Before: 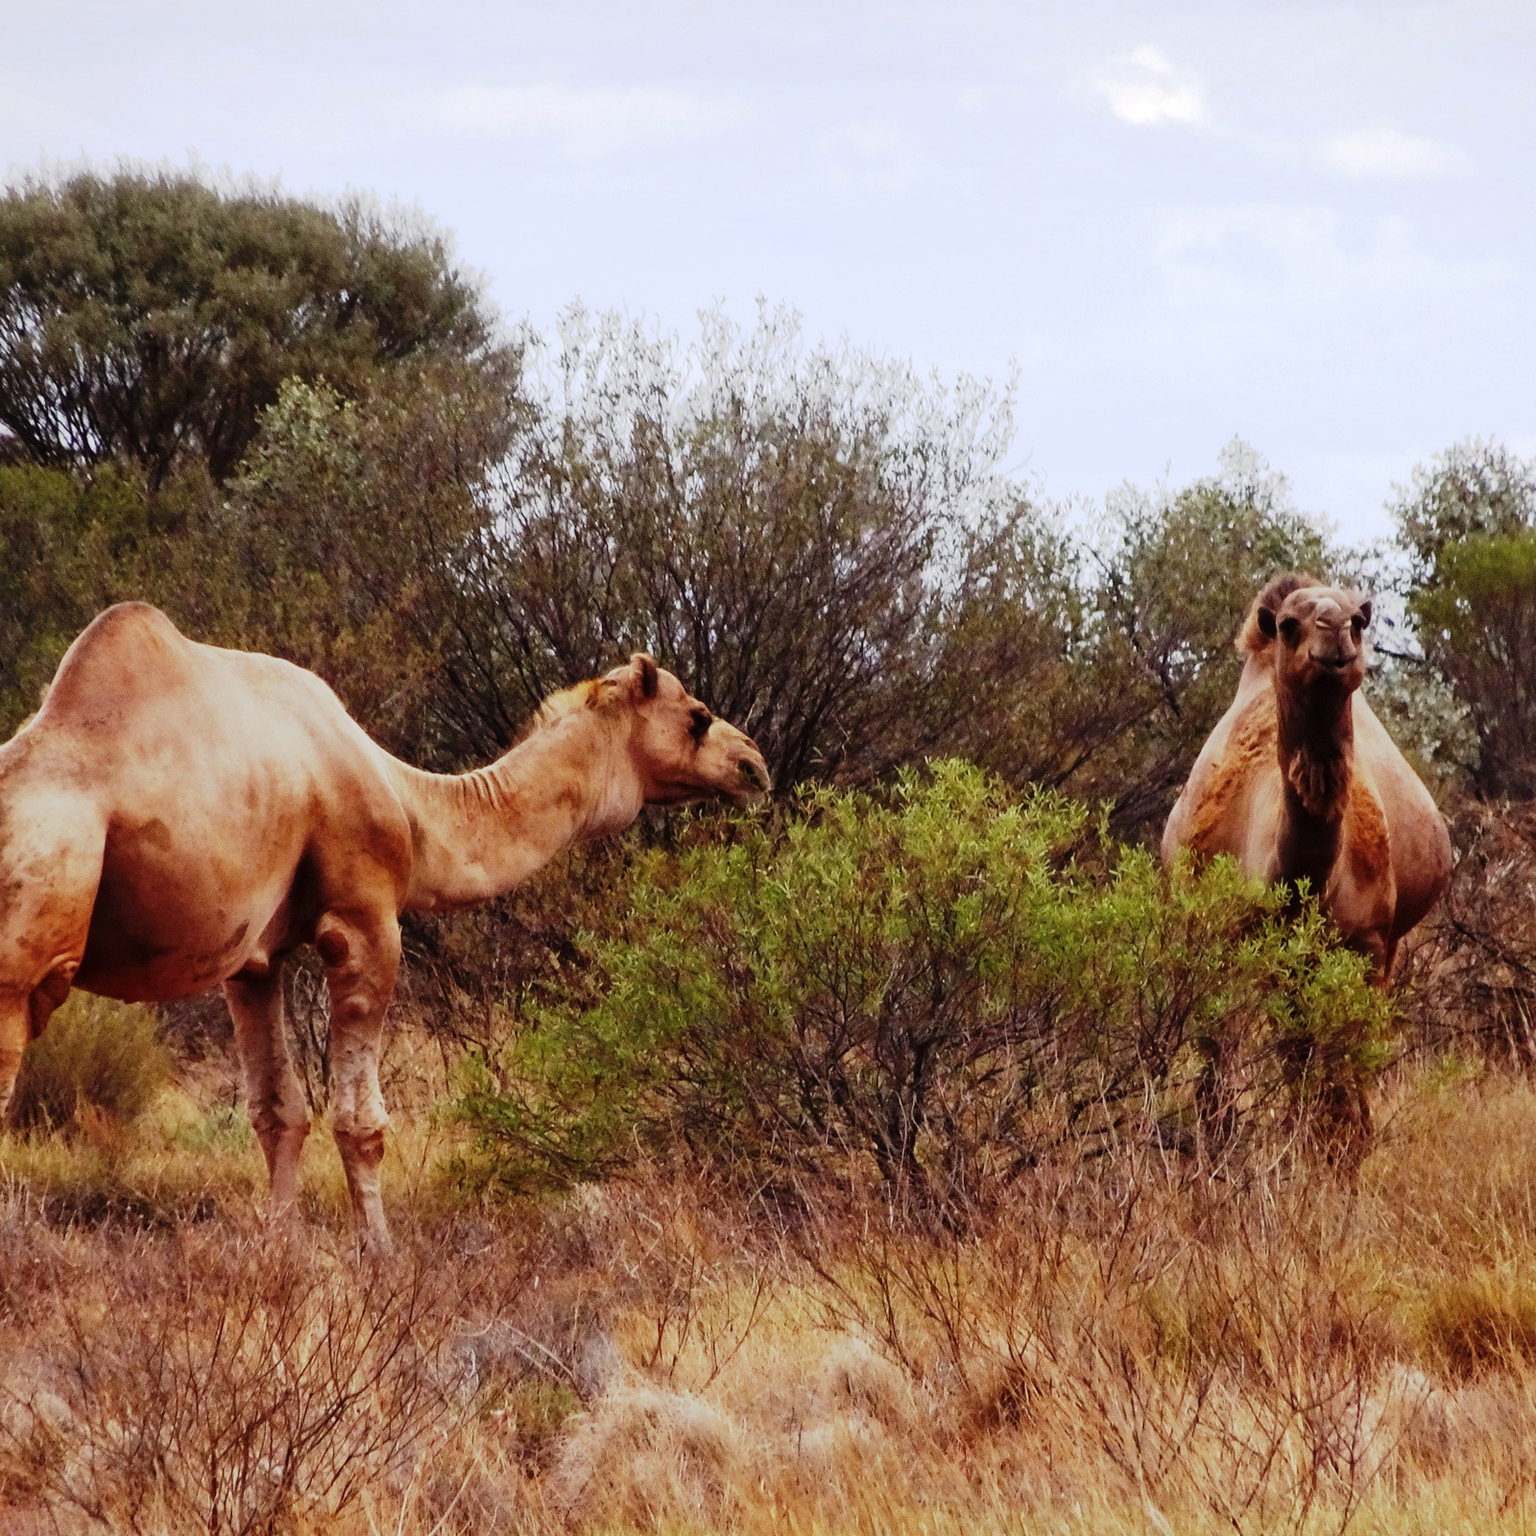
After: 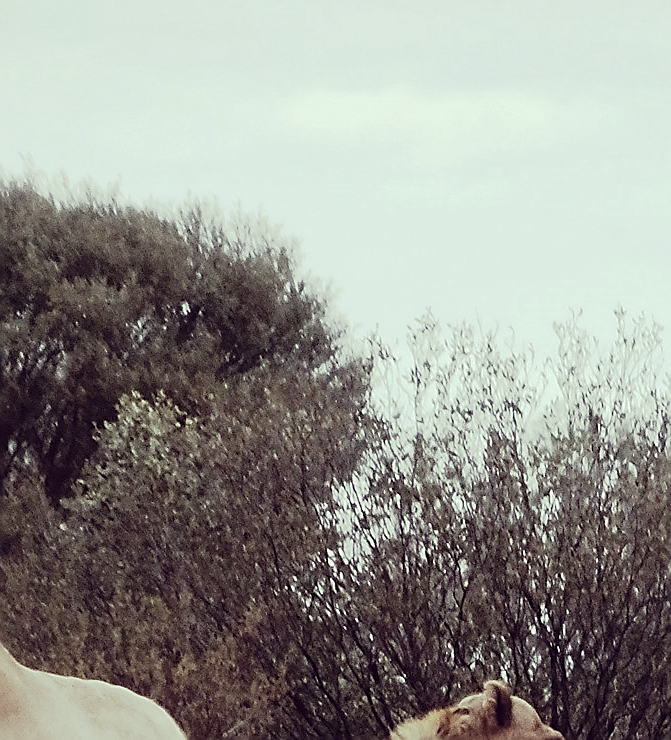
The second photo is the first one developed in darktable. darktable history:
crop and rotate: left 10.817%, top 0.062%, right 47.194%, bottom 53.626%
sharpen: radius 1.4, amount 1.25, threshold 0.7
color correction: highlights a* -20.17, highlights b* 20.27, shadows a* 20.03, shadows b* -20.46, saturation 0.43
